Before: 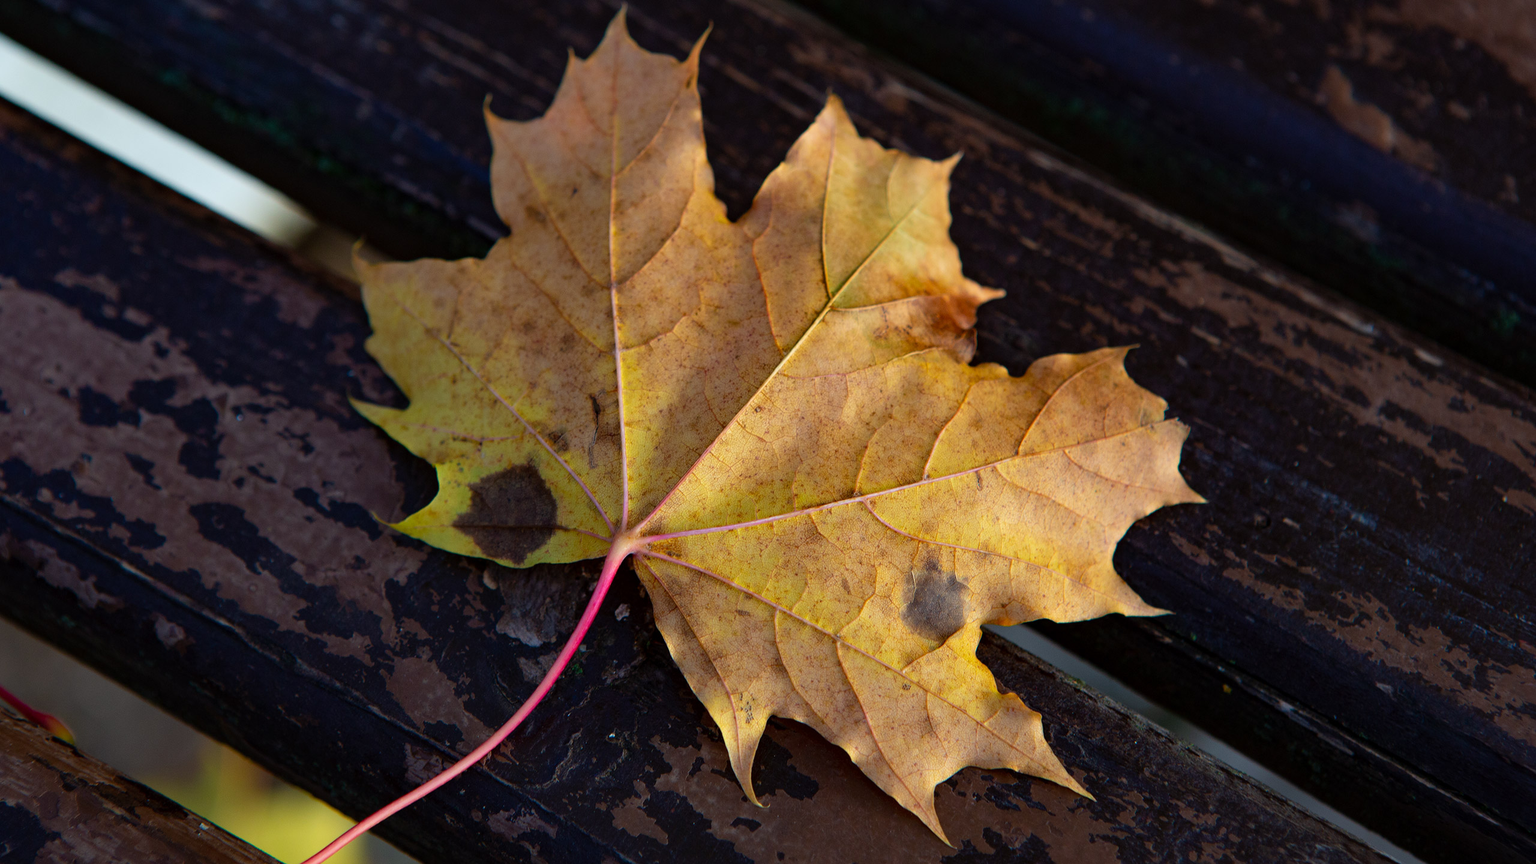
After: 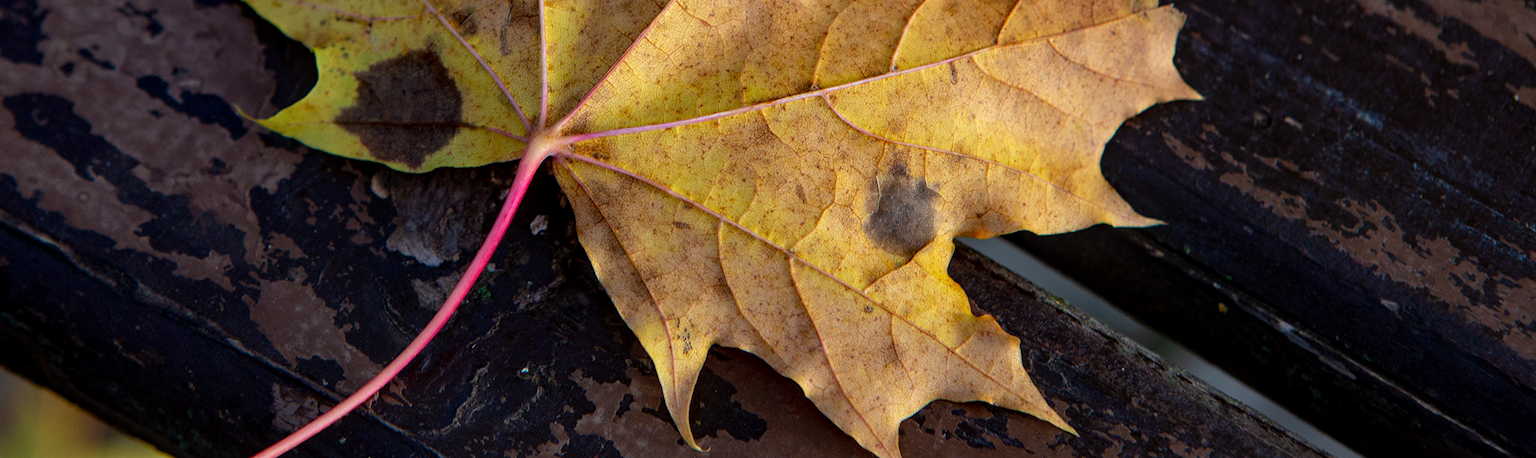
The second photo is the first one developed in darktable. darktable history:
crop and rotate: left 13.306%, top 48.129%, bottom 2.928%
rotate and perspective: rotation 0.679°, lens shift (horizontal) 0.136, crop left 0.009, crop right 0.991, crop top 0.078, crop bottom 0.95
local contrast: on, module defaults
